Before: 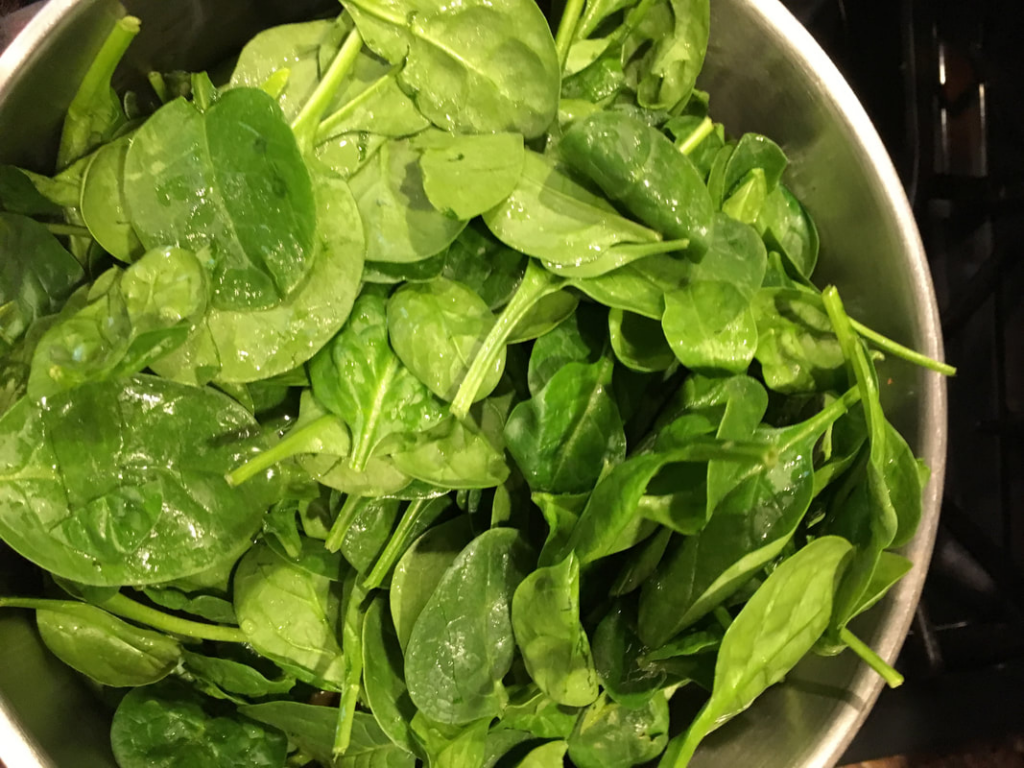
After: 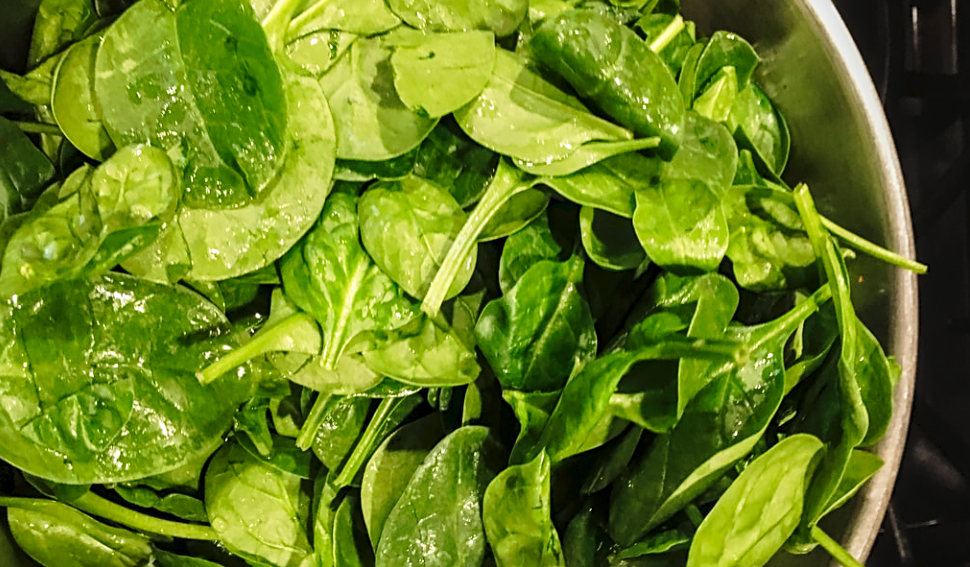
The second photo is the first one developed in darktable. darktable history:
contrast equalizer: octaves 7, y [[0.509, 0.517, 0.523, 0.523, 0.517, 0.509], [0.5 ×6], [0.5 ×6], [0 ×6], [0 ×6]]
tone curve: curves: ch0 [(0, 0) (0.003, 0.024) (0.011, 0.032) (0.025, 0.041) (0.044, 0.054) (0.069, 0.069) (0.1, 0.09) (0.136, 0.116) (0.177, 0.162) (0.224, 0.213) (0.277, 0.278) (0.335, 0.359) (0.399, 0.447) (0.468, 0.543) (0.543, 0.621) (0.623, 0.717) (0.709, 0.807) (0.801, 0.876) (0.898, 0.934) (1, 1)], preserve colors none
exposure: exposure -0.287 EV, compensate exposure bias true, compensate highlight preservation false
crop and rotate: left 2.894%, top 13.411%, right 2.289%, bottom 12.654%
sharpen: on, module defaults
local contrast: on, module defaults
